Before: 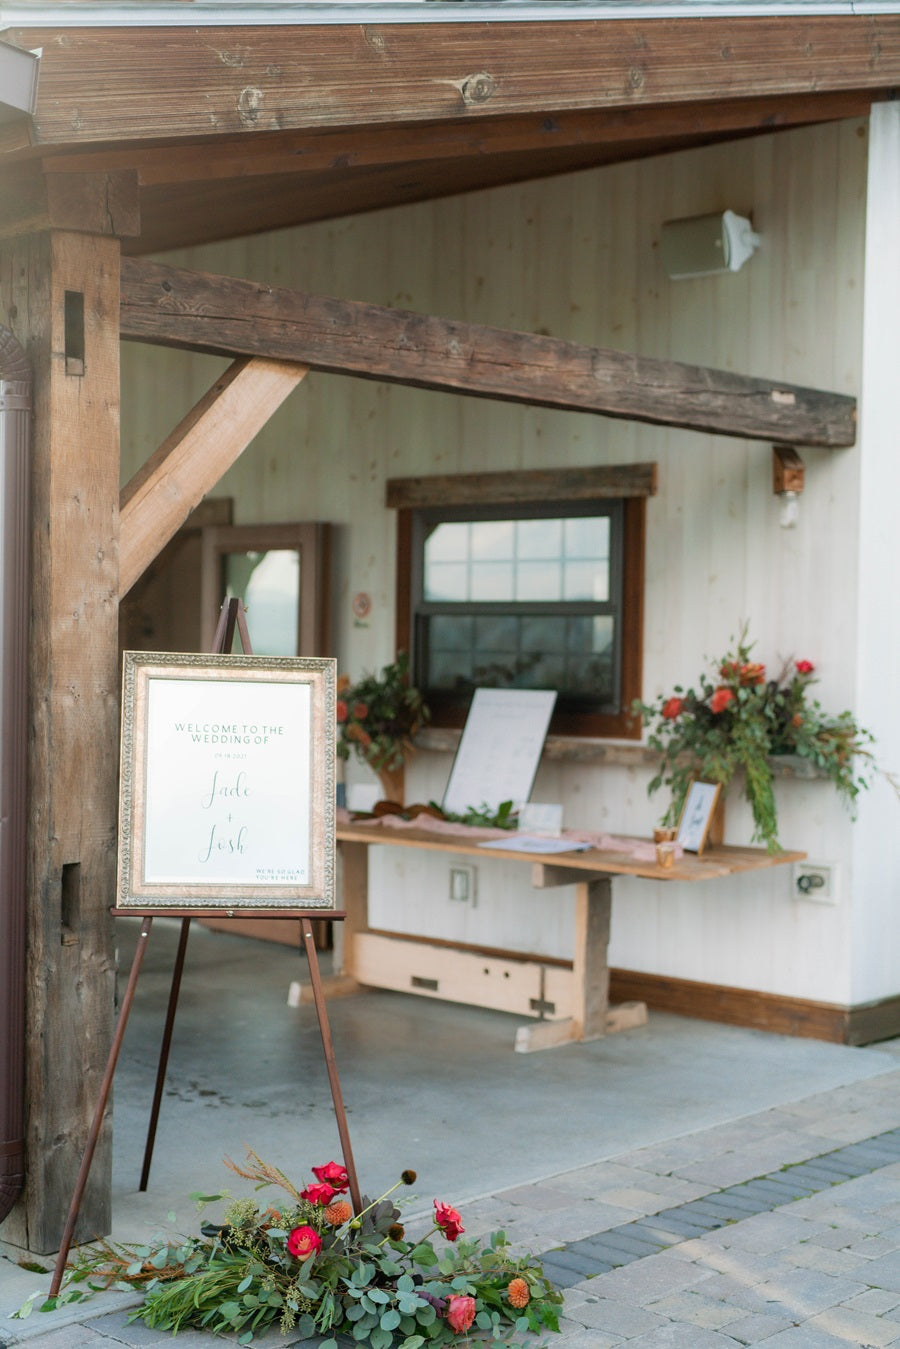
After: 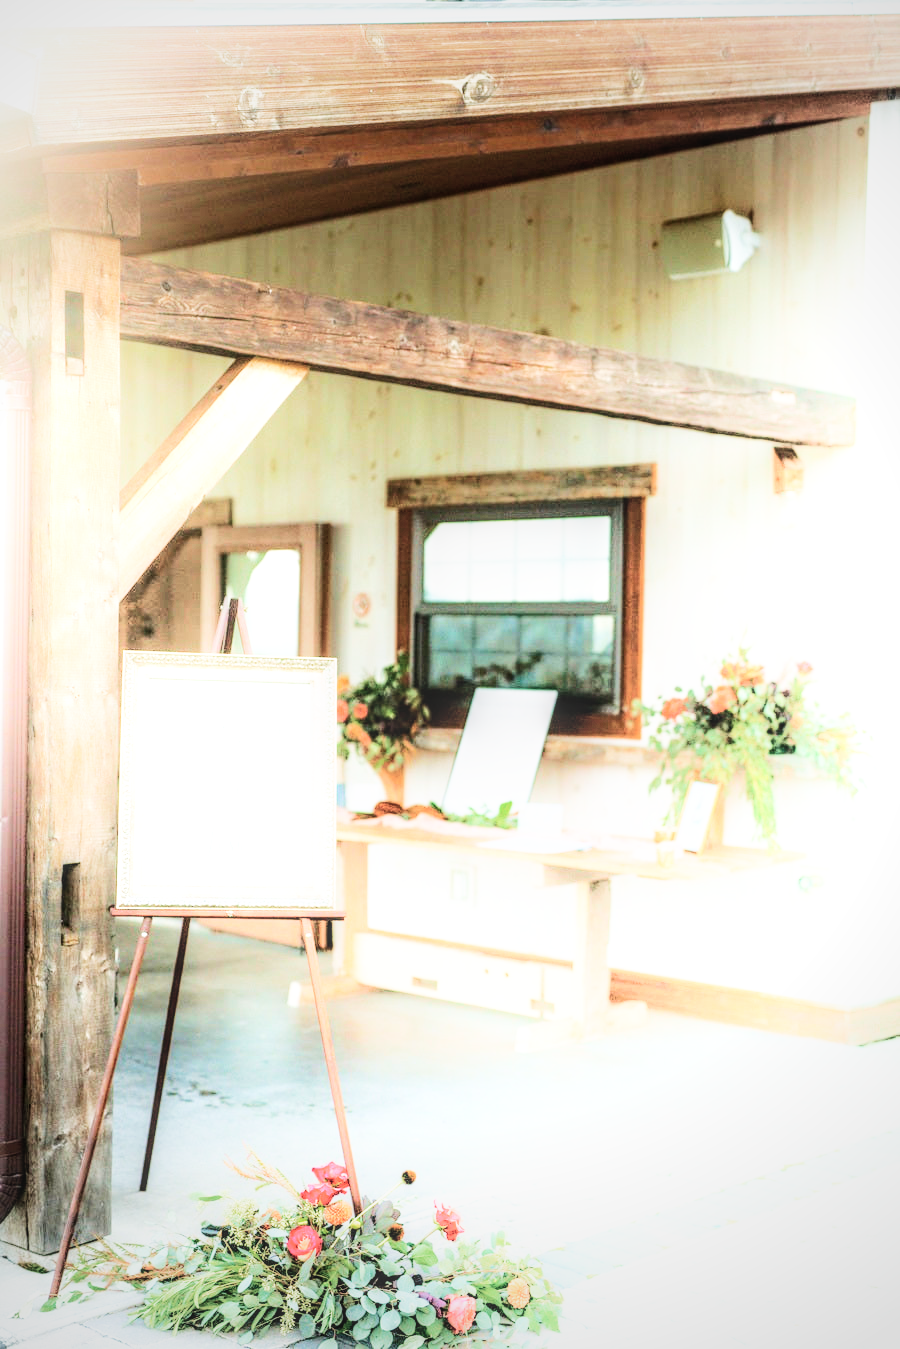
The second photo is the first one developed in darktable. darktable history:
local contrast: highlights 2%, shadows 2%, detail 134%
vignetting: fall-off start 71.7%, brightness -0.286, center (-0.032, -0.041)
tone equalizer: -8 EV -0.441 EV, -7 EV -0.372 EV, -6 EV -0.351 EV, -5 EV -0.193 EV, -3 EV 0.208 EV, -2 EV 0.358 EV, -1 EV 0.385 EV, +0 EV 0.399 EV
base curve: curves: ch0 [(0, 0) (0.007, 0.004) (0.027, 0.03) (0.046, 0.07) (0.207, 0.54) (0.442, 0.872) (0.673, 0.972) (1, 1)], preserve colors none
shadows and highlights: shadows -89.26, highlights 89.1, soften with gaussian
velvia: on, module defaults
